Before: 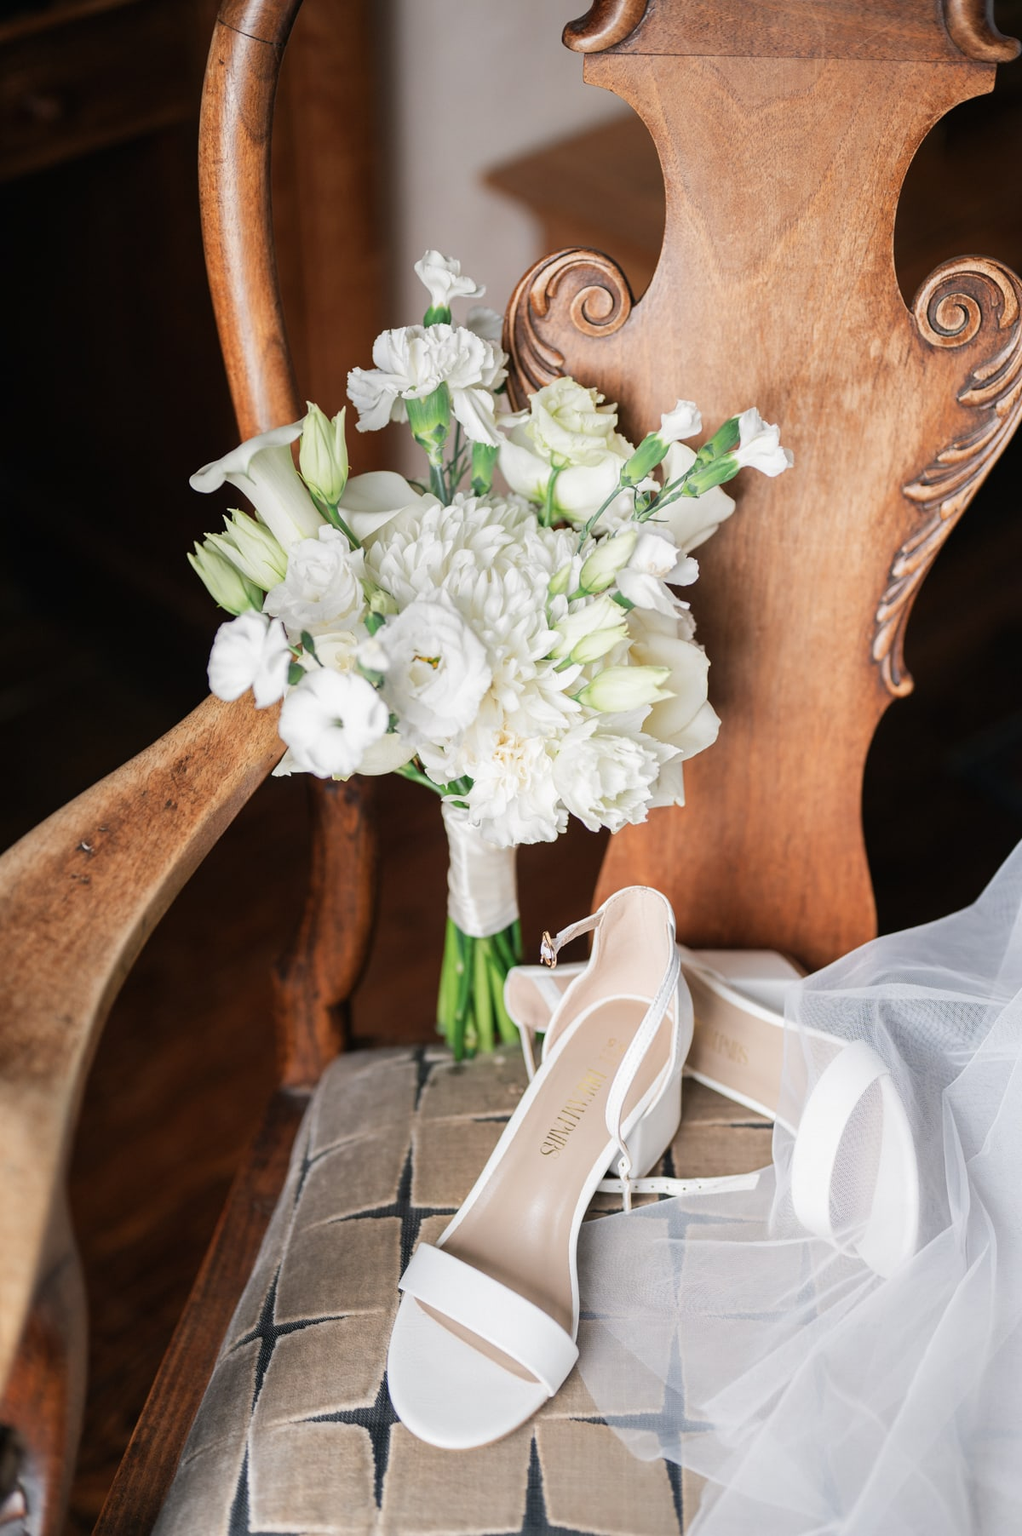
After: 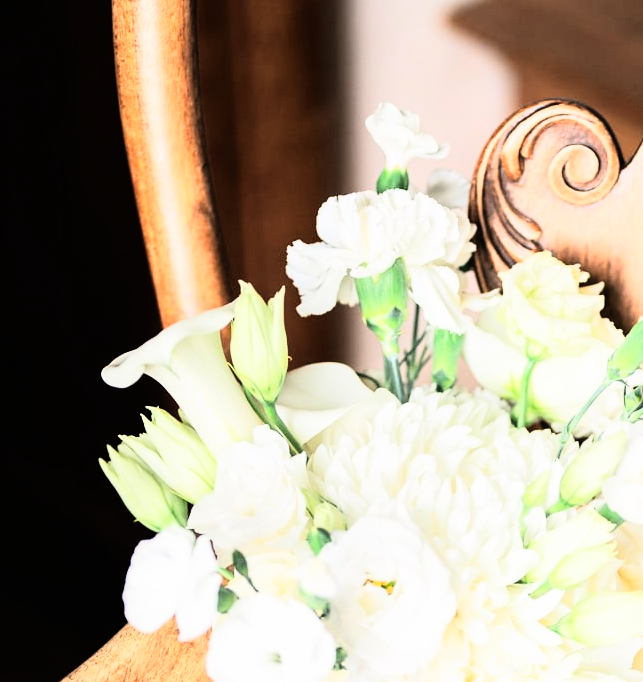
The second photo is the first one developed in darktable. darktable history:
rgb curve: curves: ch0 [(0, 0) (0.21, 0.15) (0.24, 0.21) (0.5, 0.75) (0.75, 0.96) (0.89, 0.99) (1, 1)]; ch1 [(0, 0.02) (0.21, 0.13) (0.25, 0.2) (0.5, 0.67) (0.75, 0.9) (0.89, 0.97) (1, 1)]; ch2 [(0, 0.02) (0.21, 0.13) (0.25, 0.2) (0.5, 0.67) (0.75, 0.9) (0.89, 0.97) (1, 1)], compensate middle gray true
crop: left 10.121%, top 10.631%, right 36.218%, bottom 51.526%
